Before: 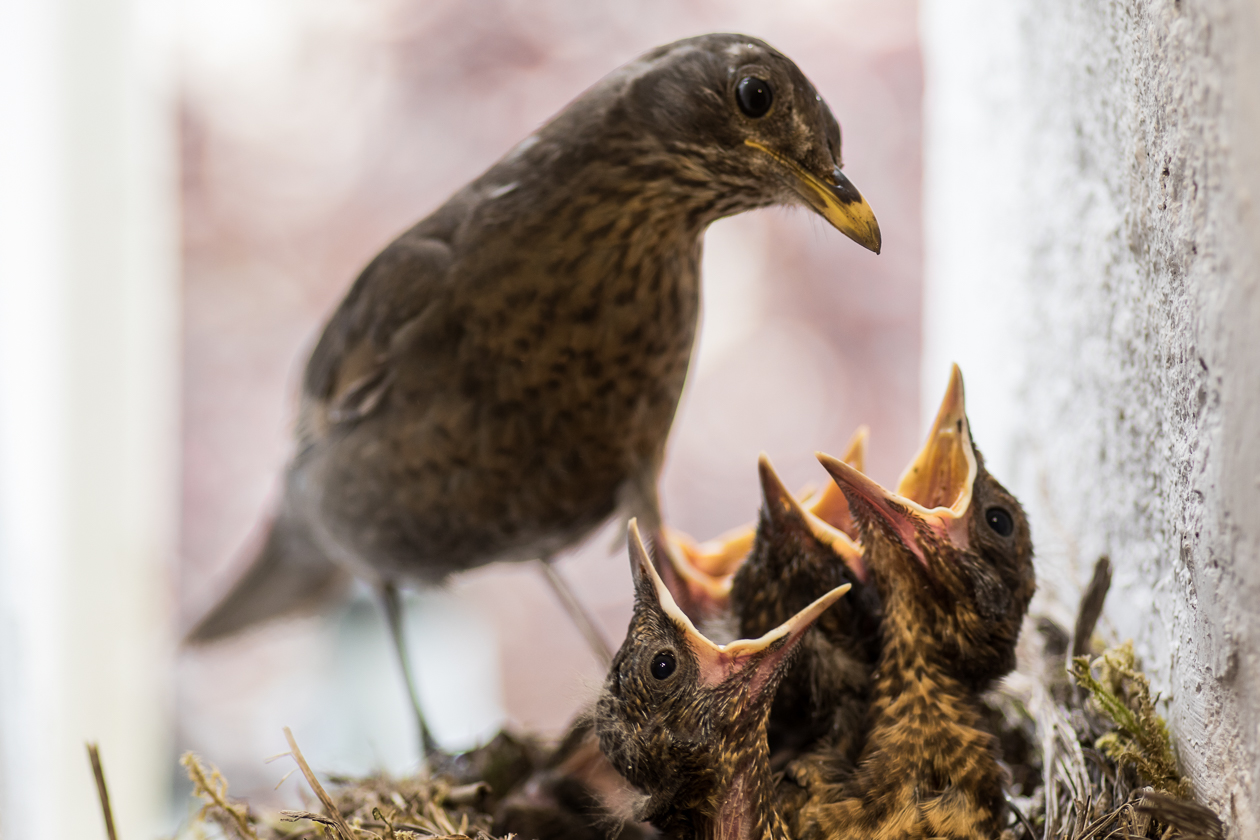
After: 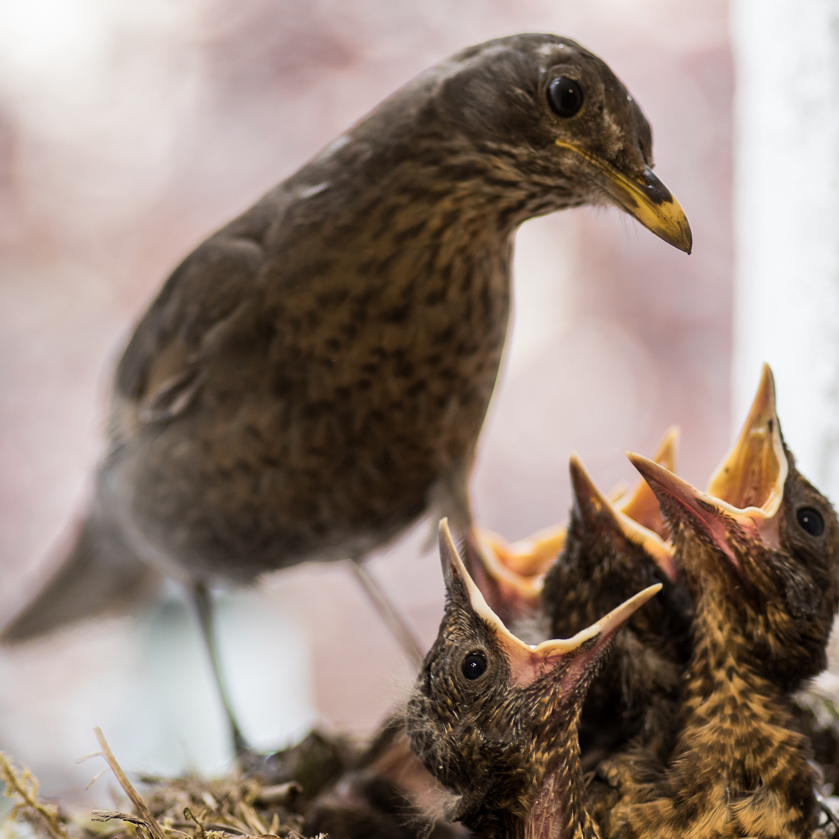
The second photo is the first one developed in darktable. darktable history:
crop and rotate: left 15.055%, right 18.278%
shadows and highlights: radius 125.46, shadows 30.51, highlights -30.51, low approximation 0.01, soften with gaussian
